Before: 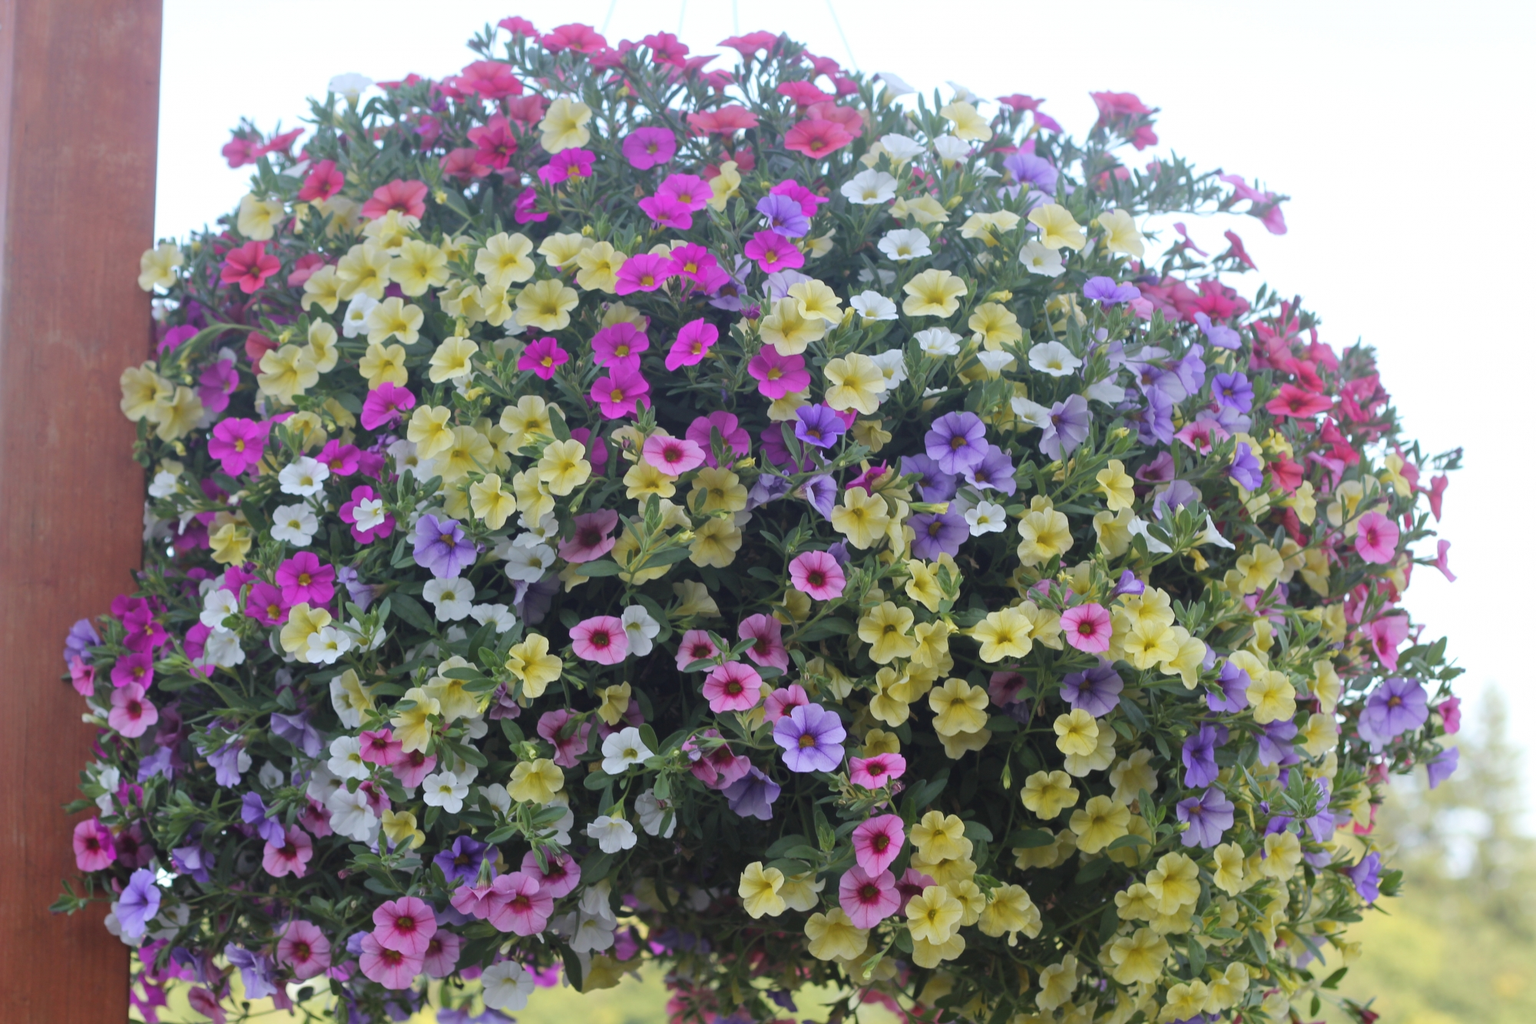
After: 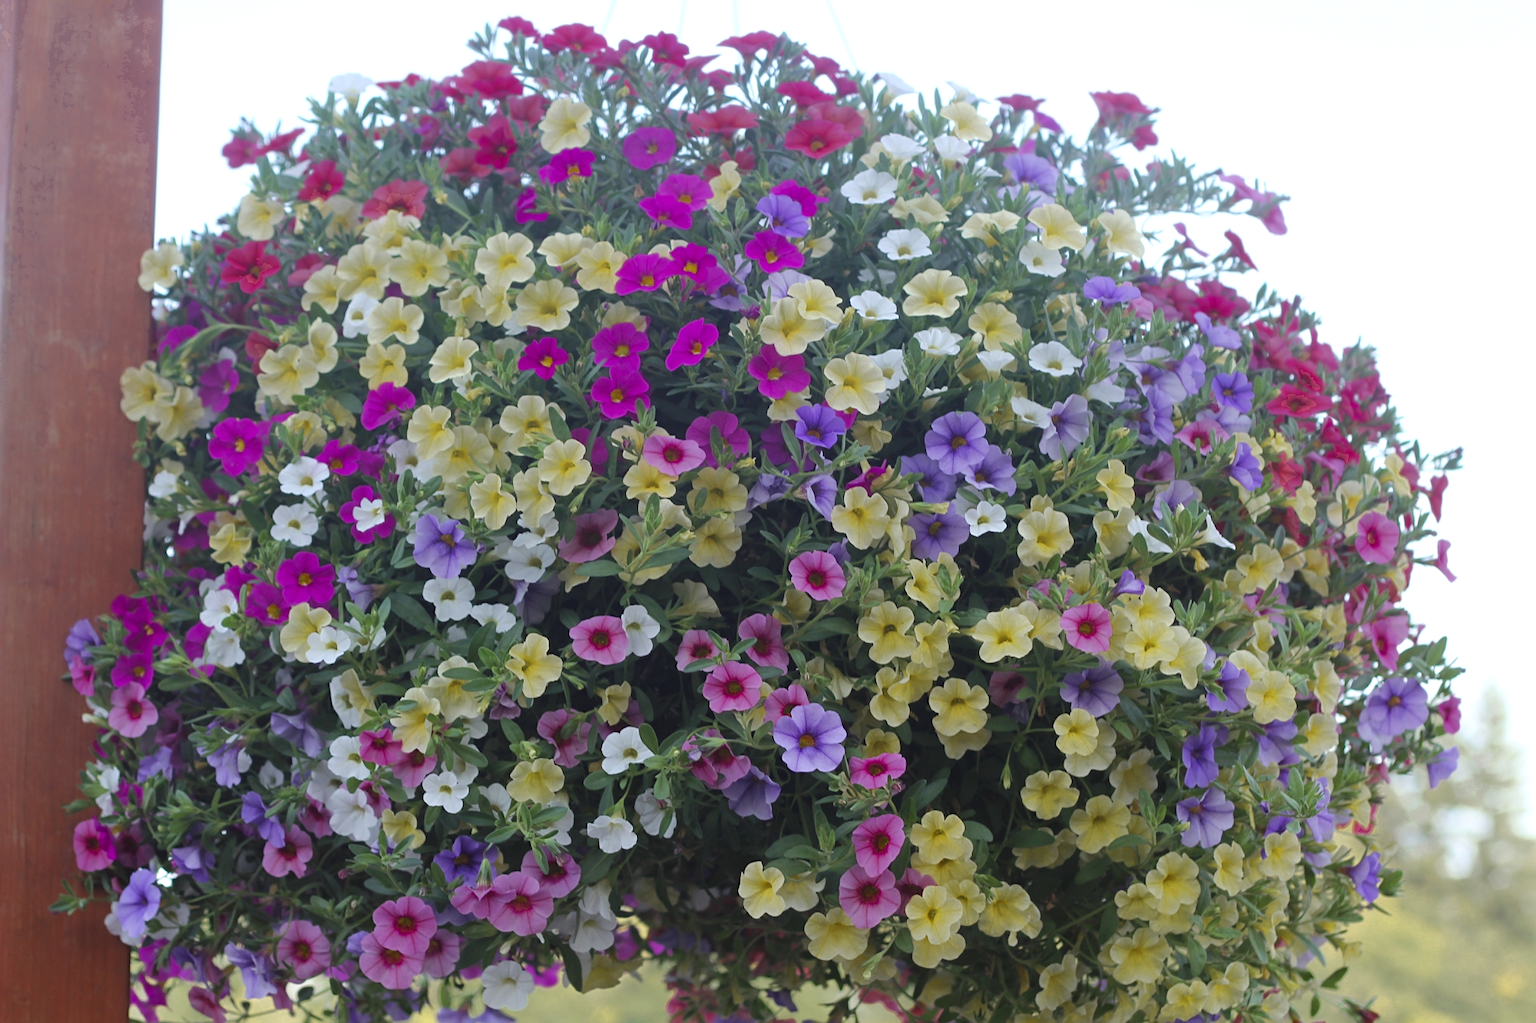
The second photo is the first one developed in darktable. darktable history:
sharpen: amount 0.201
tone equalizer: edges refinement/feathering 500, mask exposure compensation -1.57 EV, preserve details no
color zones: curves: ch0 [(0.11, 0.396) (0.195, 0.36) (0.25, 0.5) (0.303, 0.412) (0.357, 0.544) (0.75, 0.5) (0.967, 0.328)]; ch1 [(0, 0.468) (0.112, 0.512) (0.202, 0.6) (0.25, 0.5) (0.307, 0.352) (0.357, 0.544) (0.75, 0.5) (0.963, 0.524)]
